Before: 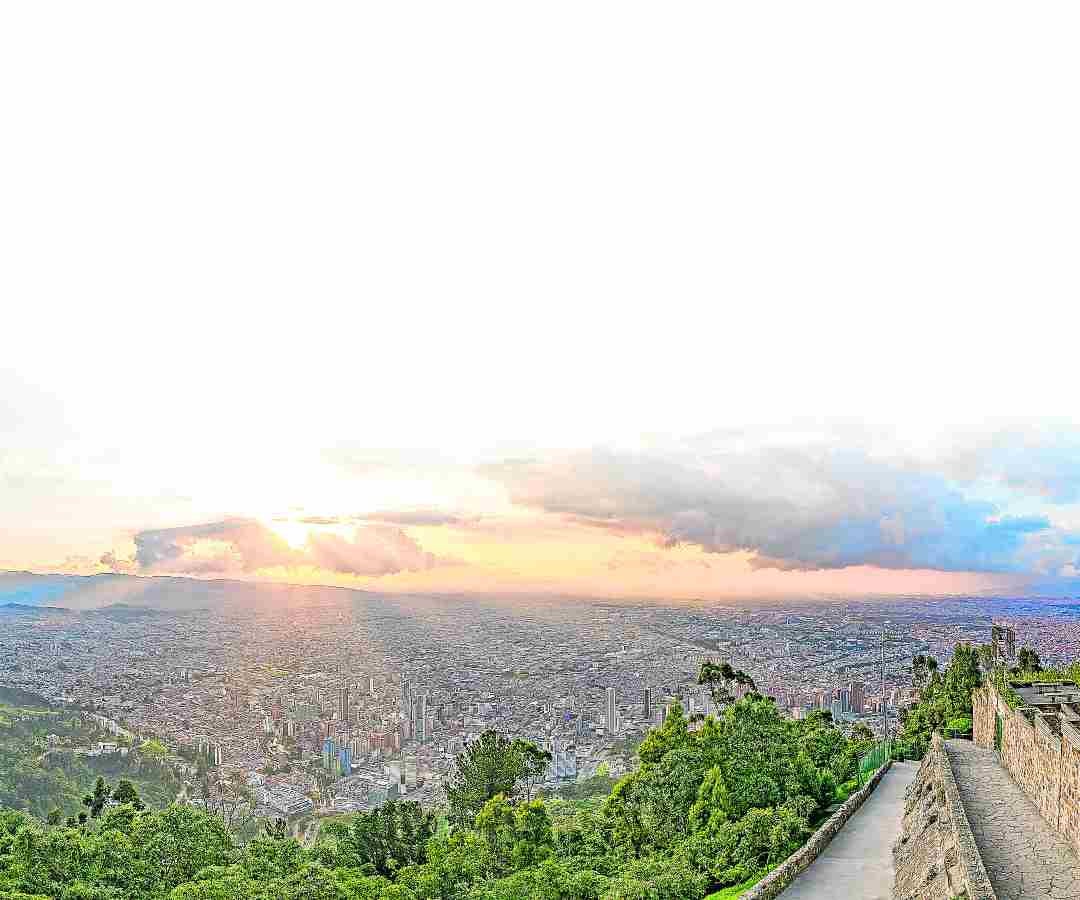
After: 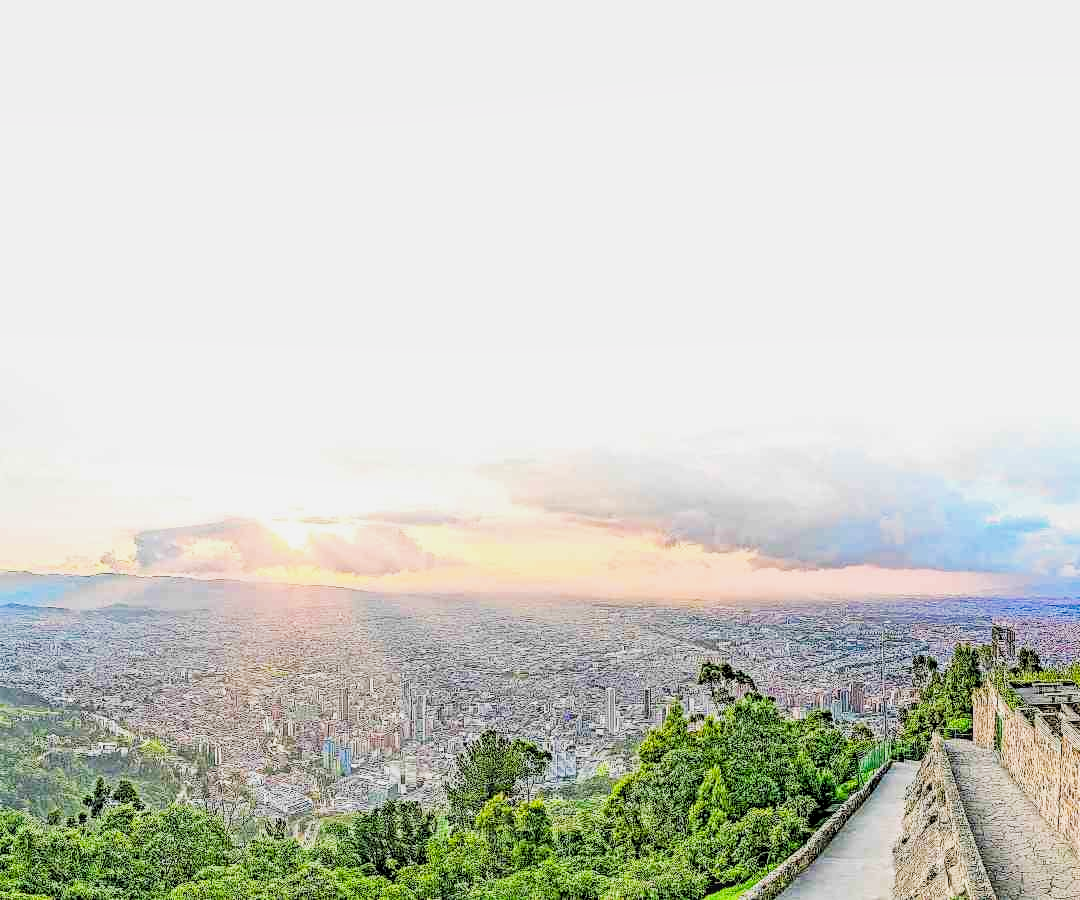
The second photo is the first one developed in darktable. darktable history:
exposure: black level correction 0, exposure 0.5 EV, compensate highlight preservation false
filmic rgb: black relative exposure -5 EV, hardness 2.88, contrast 1.2, highlights saturation mix -30%
local contrast: on, module defaults
color balance rgb: perceptual saturation grading › global saturation 10%
